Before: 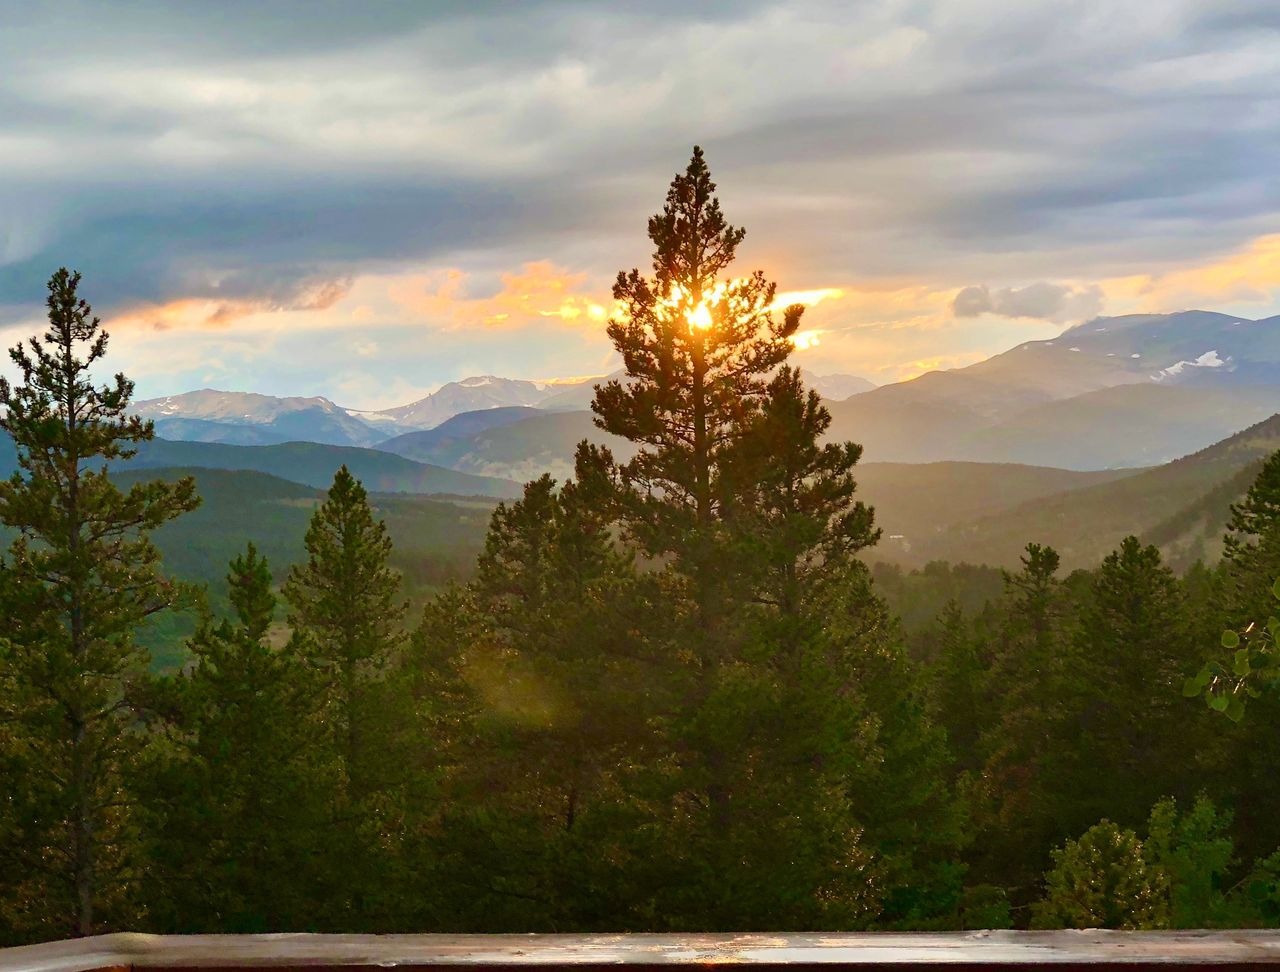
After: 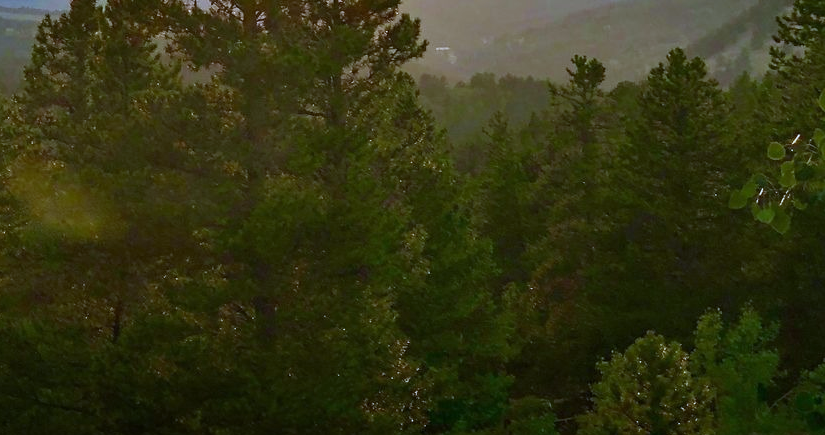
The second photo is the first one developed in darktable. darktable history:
crop and rotate: left 35.509%, top 50.238%, bottom 4.934%
white balance: red 0.871, blue 1.249
